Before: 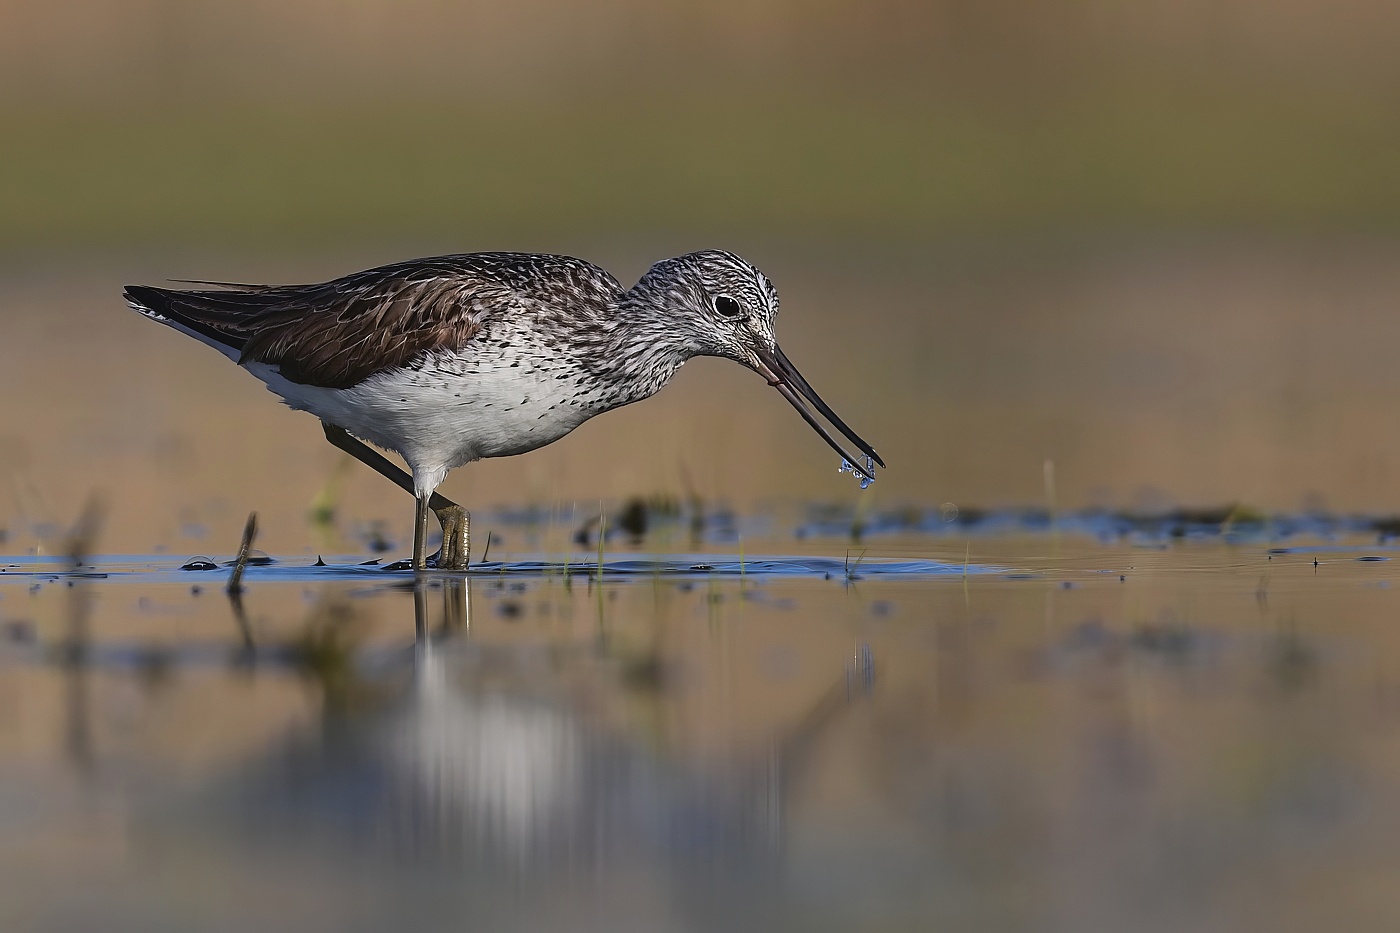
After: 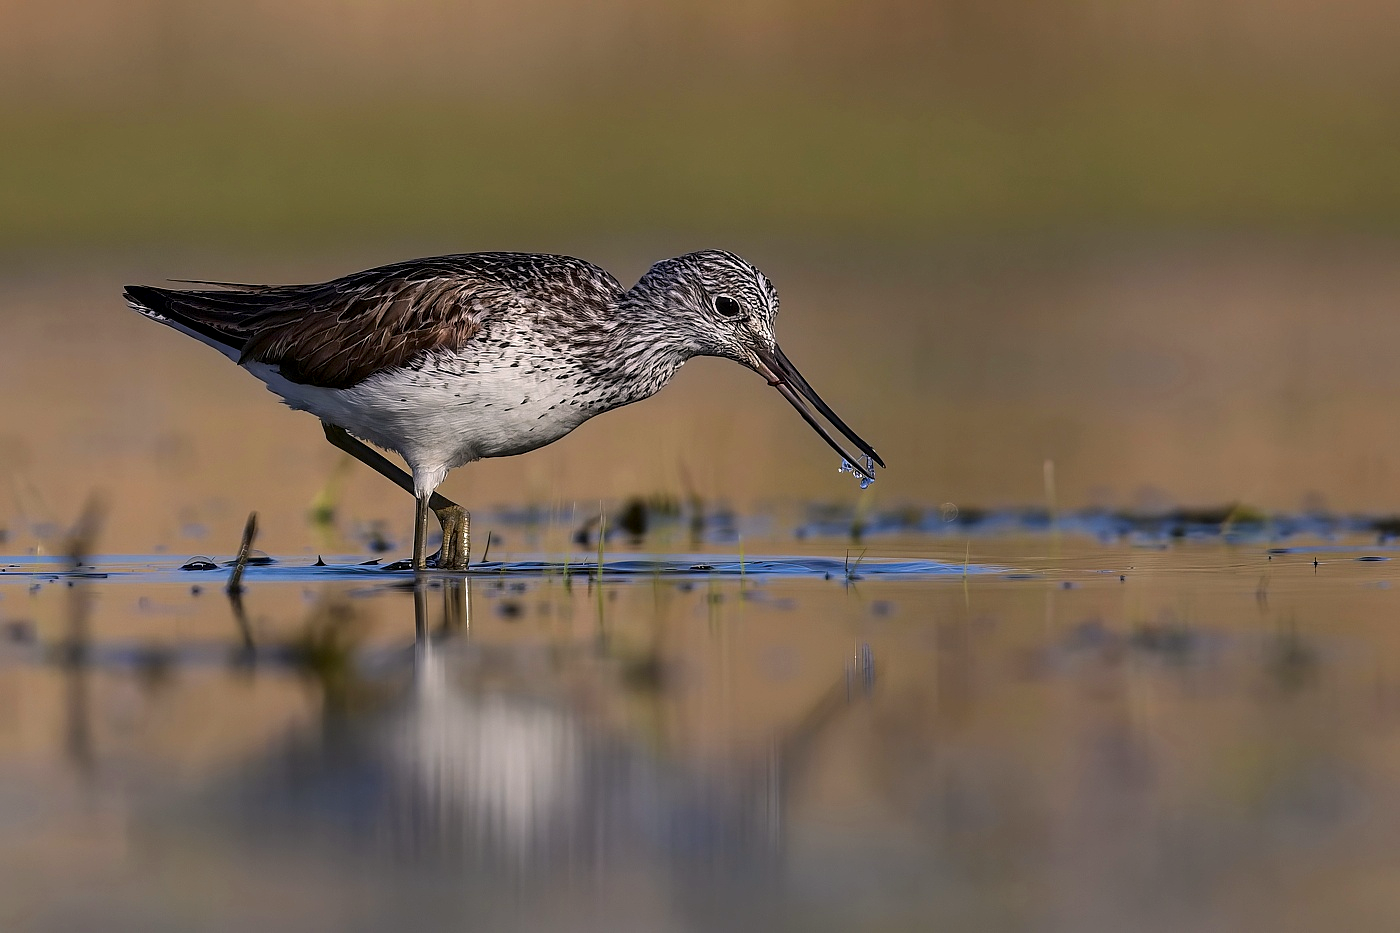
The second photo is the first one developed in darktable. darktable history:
local contrast: highlights 30%, shadows 77%, midtone range 0.746
color correction: highlights a* 3.31, highlights b* 1.96, saturation 1.18
tone equalizer: edges refinement/feathering 500, mask exposure compensation -1.57 EV, preserve details no
